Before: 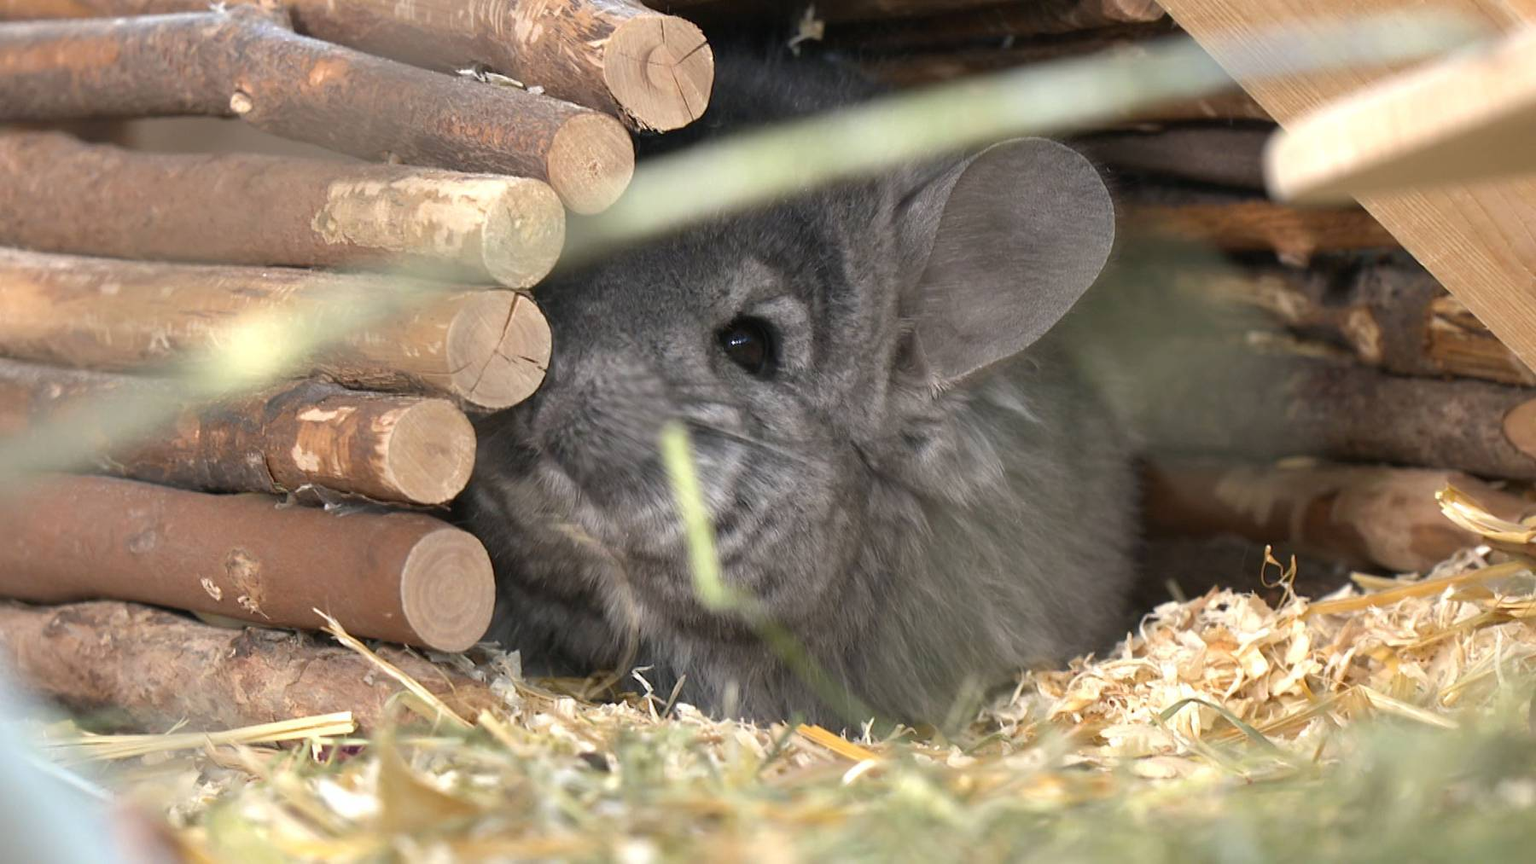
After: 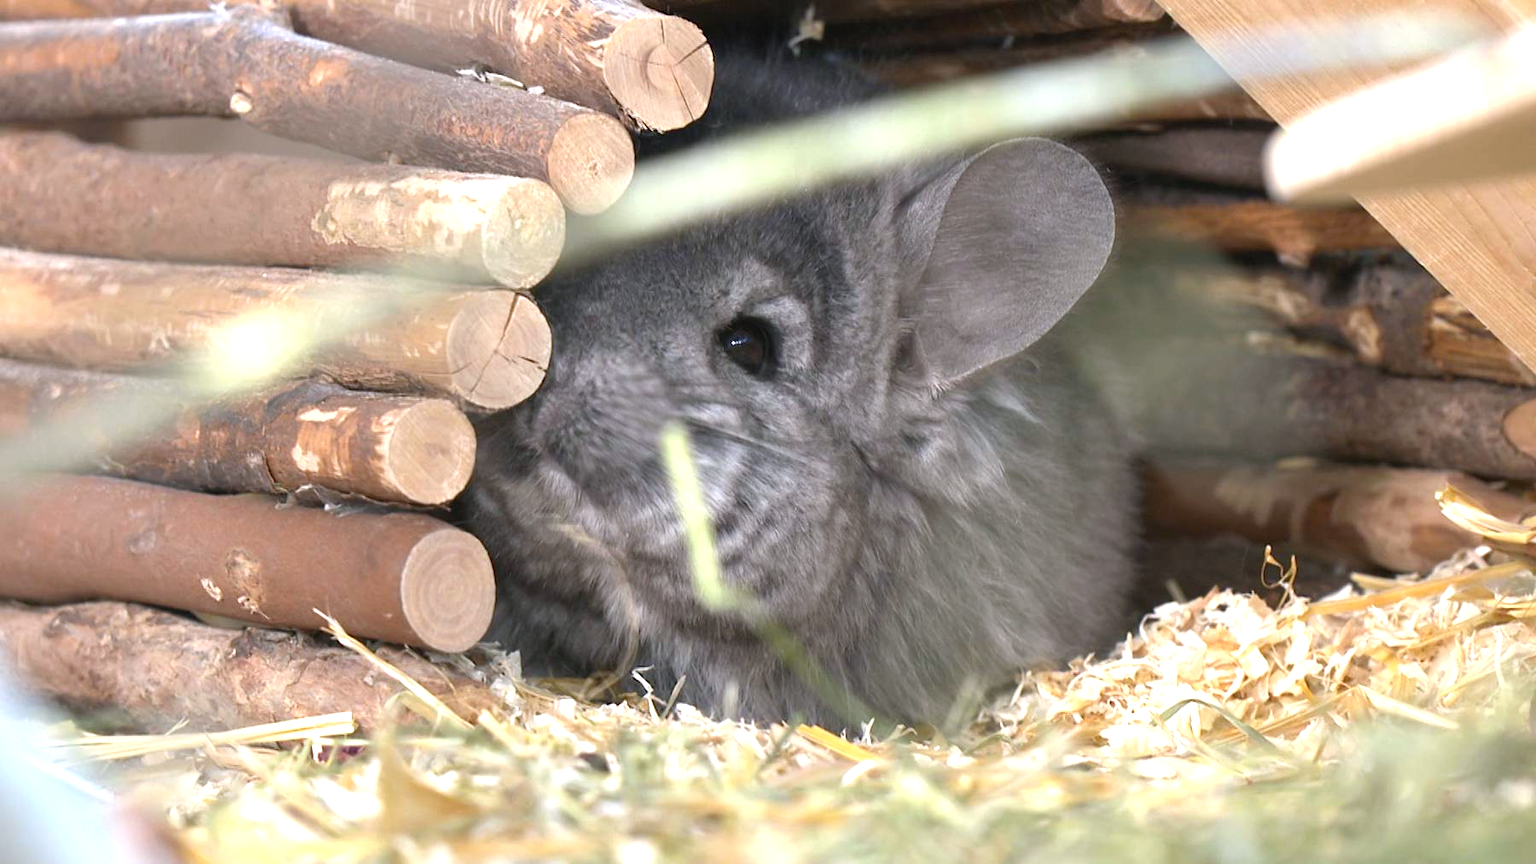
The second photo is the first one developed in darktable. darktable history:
exposure: exposure 0.6 EV, compensate highlight preservation false
white balance: red 0.984, blue 1.059
